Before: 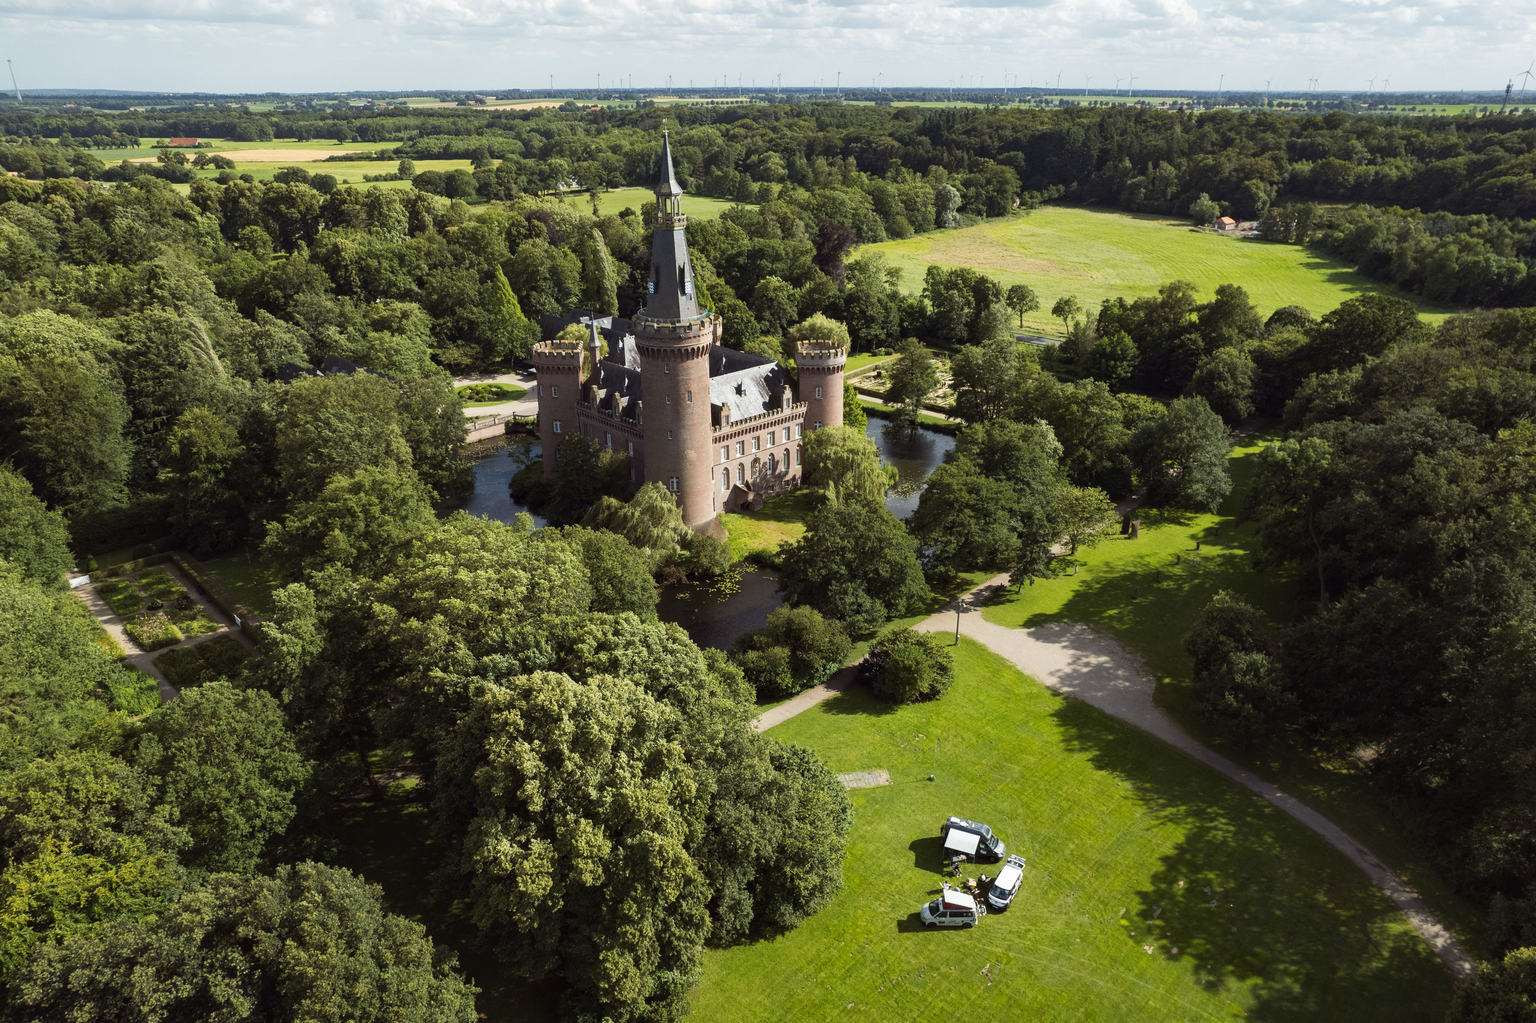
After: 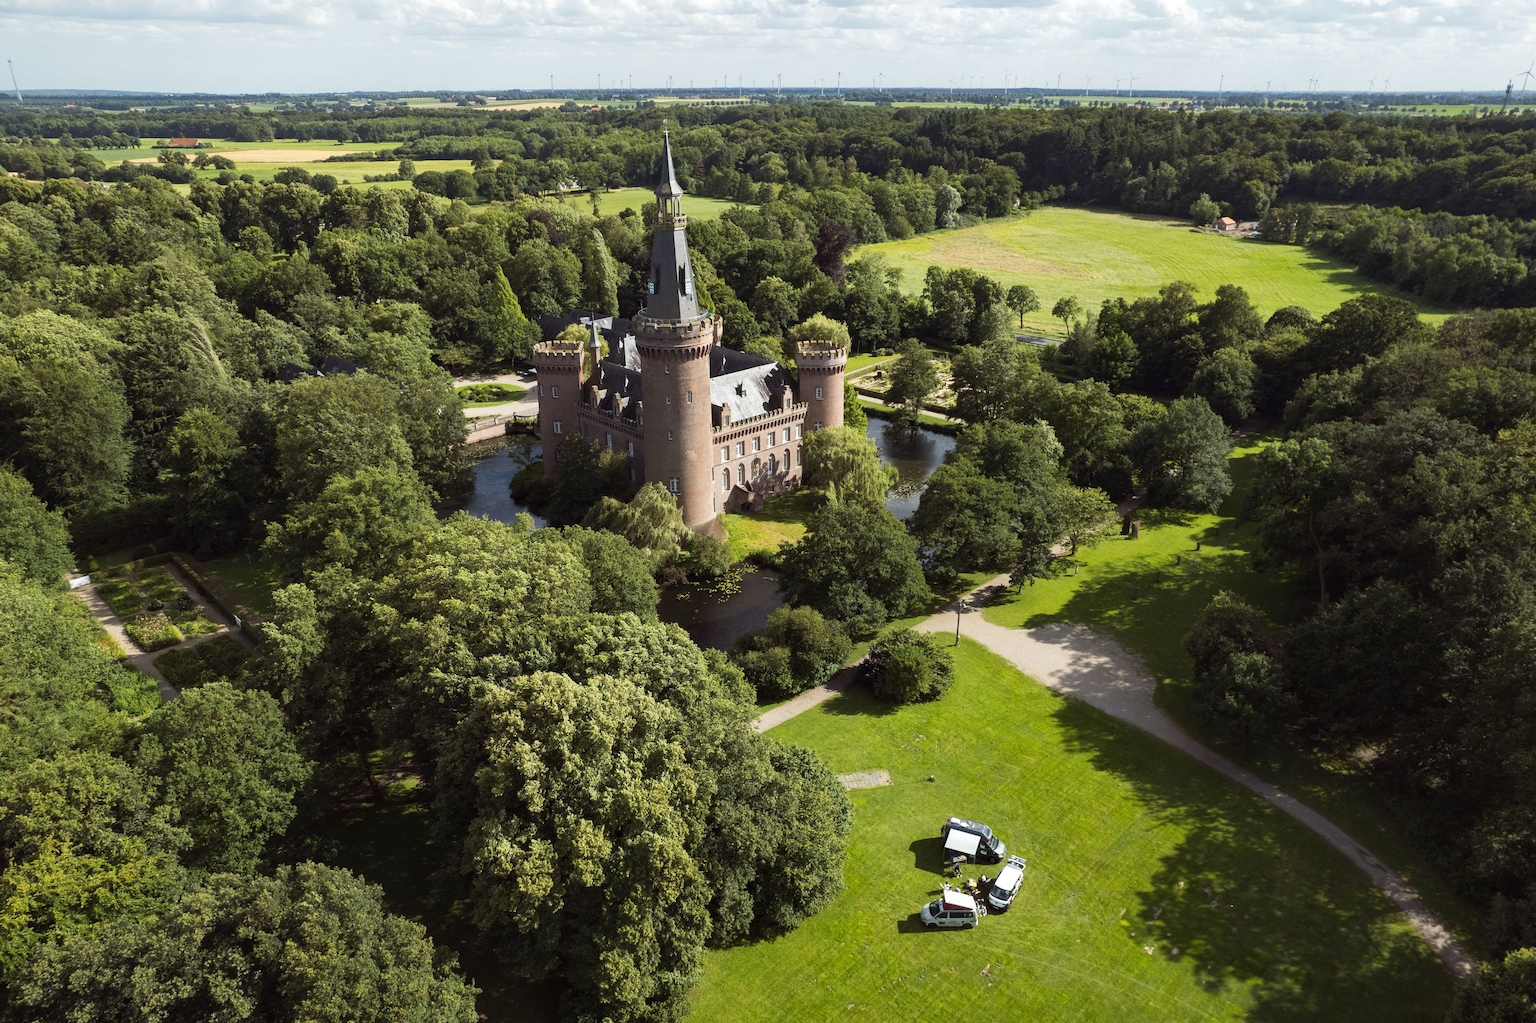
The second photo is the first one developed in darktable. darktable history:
exposure: exposure 0.082 EV, compensate exposure bias true, compensate highlight preservation false
